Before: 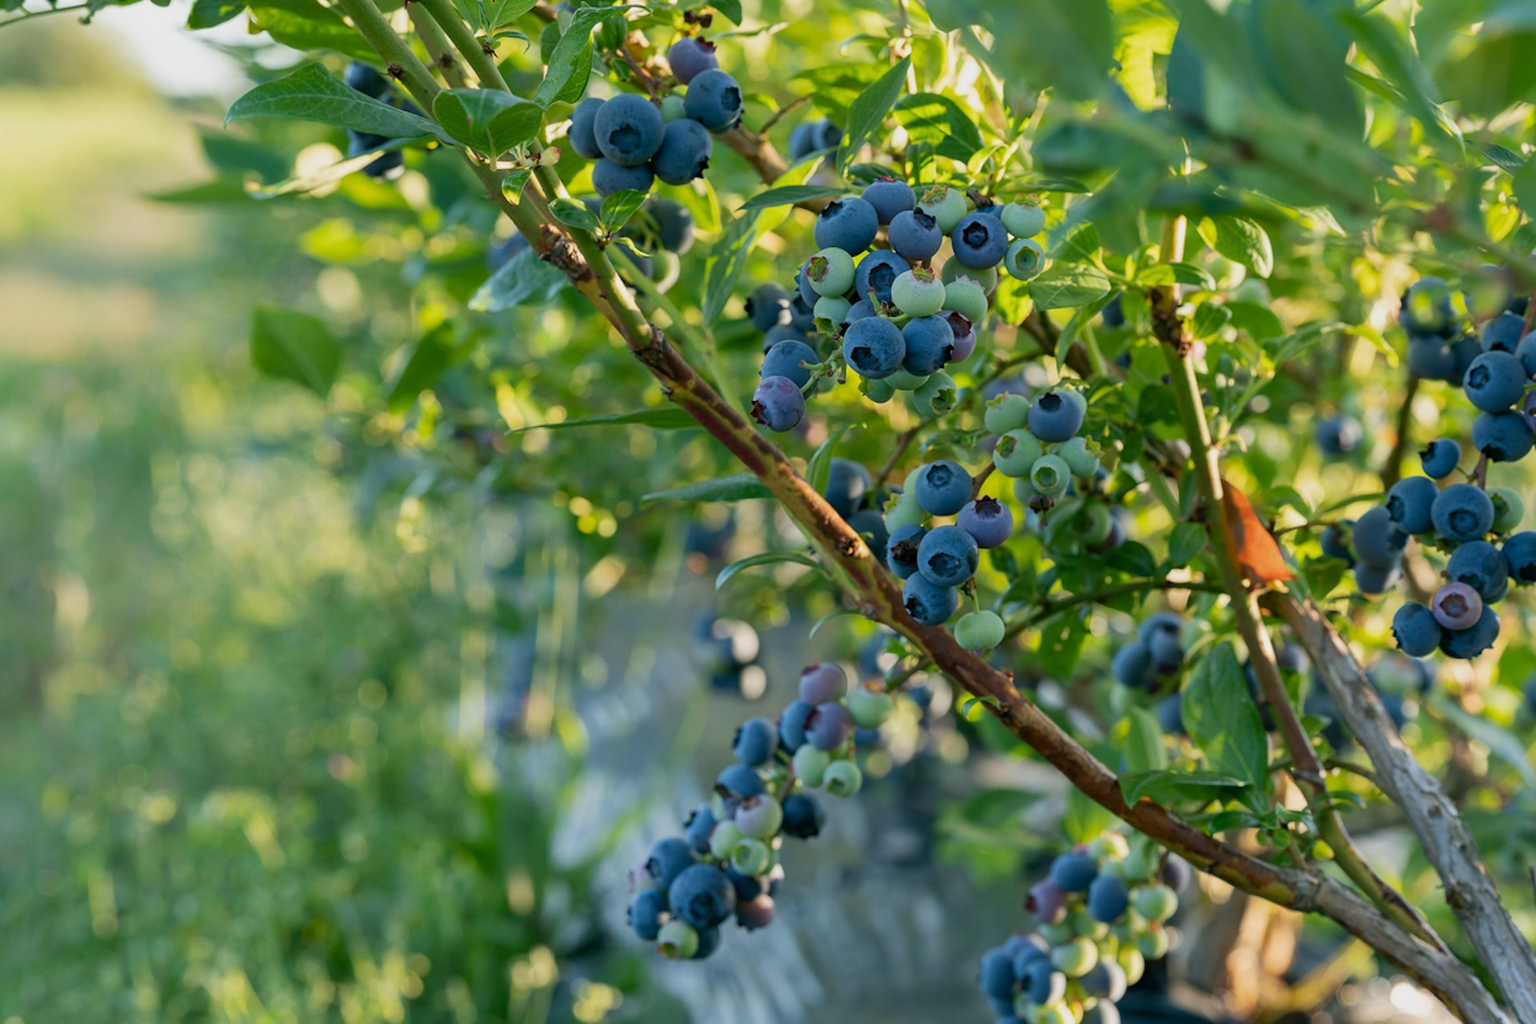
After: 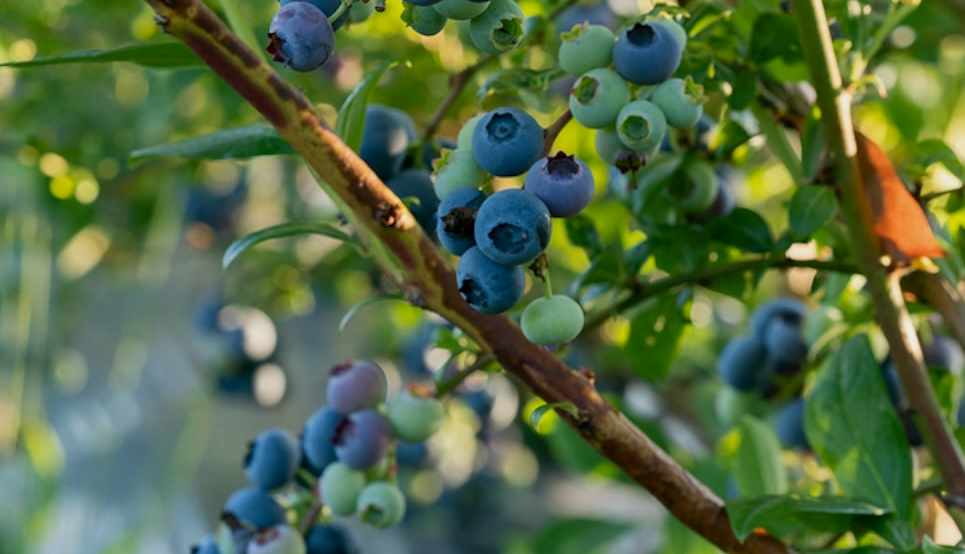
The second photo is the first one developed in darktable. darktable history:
crop: left 35.03%, top 36.625%, right 14.663%, bottom 20.057%
contrast brightness saturation: contrast 0.08, saturation 0.02
